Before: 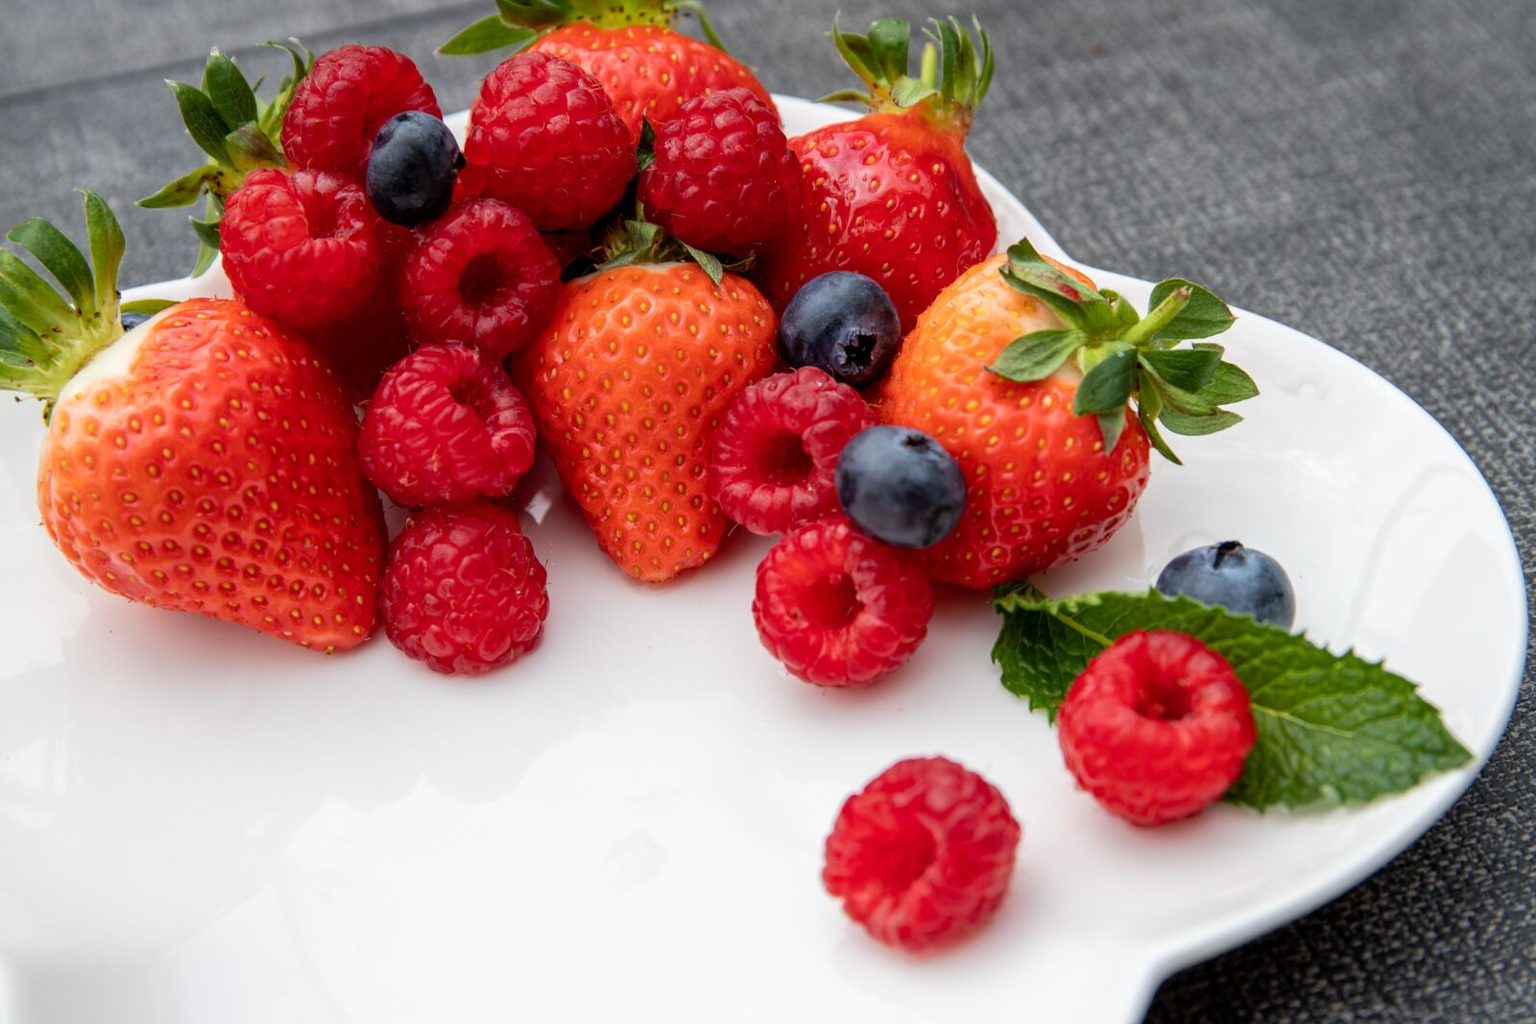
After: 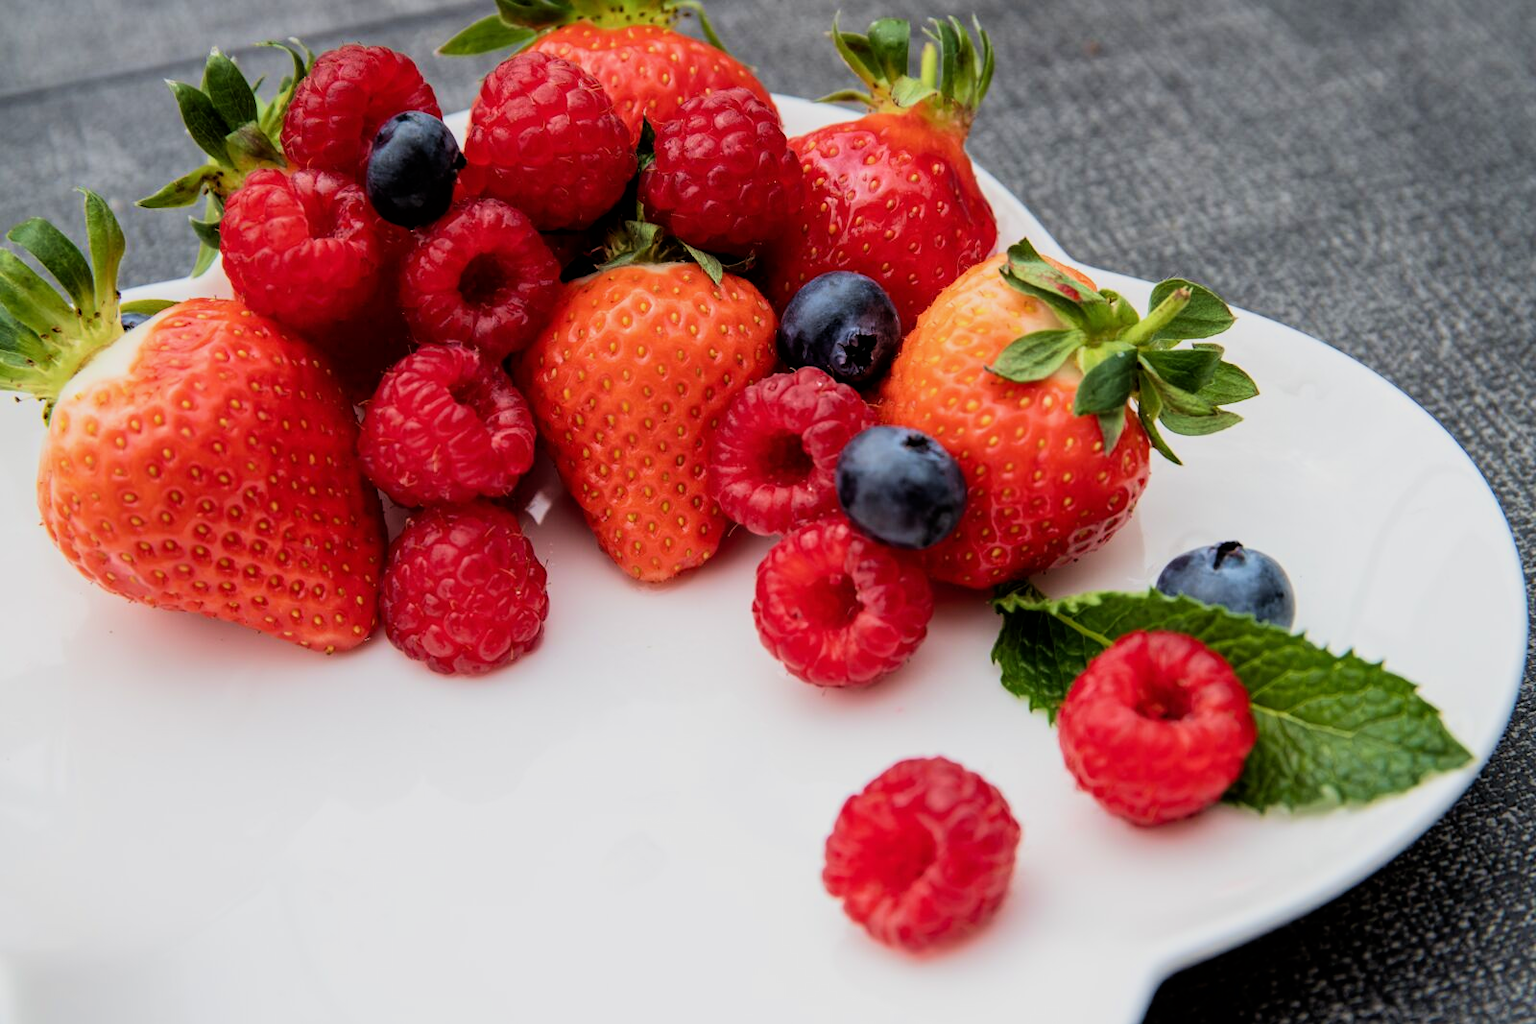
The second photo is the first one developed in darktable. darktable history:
velvia: on, module defaults
filmic rgb: black relative exposure -16 EV, white relative exposure 5.31 EV, hardness 5.92, contrast 1.238
